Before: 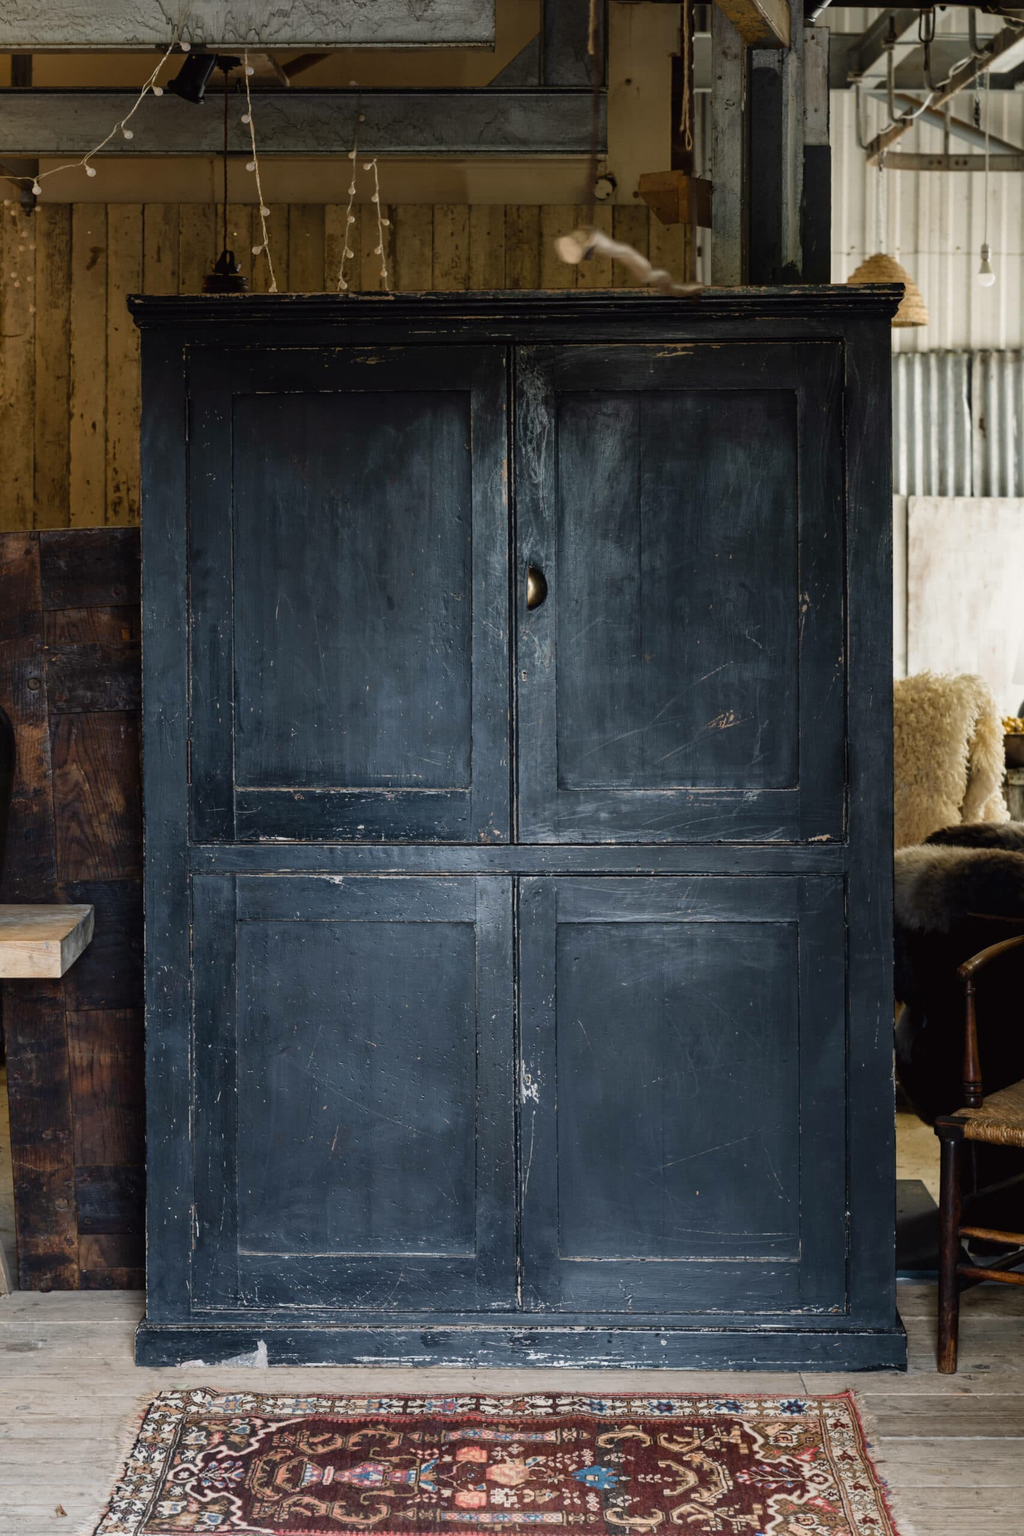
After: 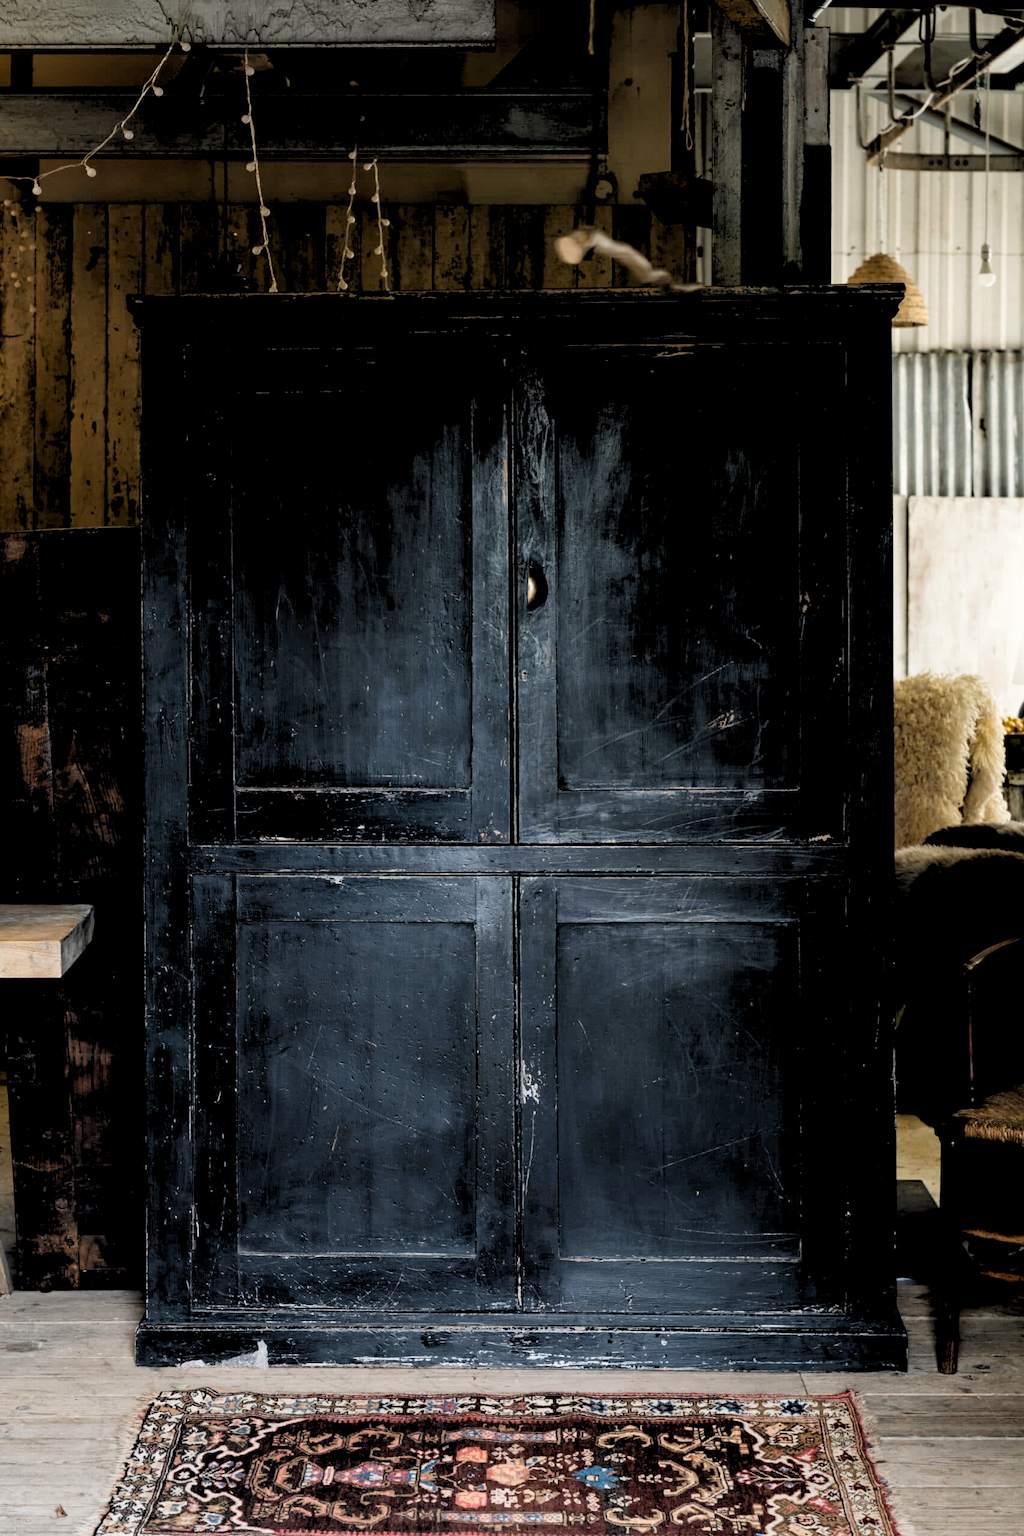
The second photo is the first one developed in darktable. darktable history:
contrast brightness saturation: contrast 0.1, brightness 0.03, saturation 0.09
rgb levels: levels [[0.034, 0.472, 0.904], [0, 0.5, 1], [0, 0.5, 1]]
